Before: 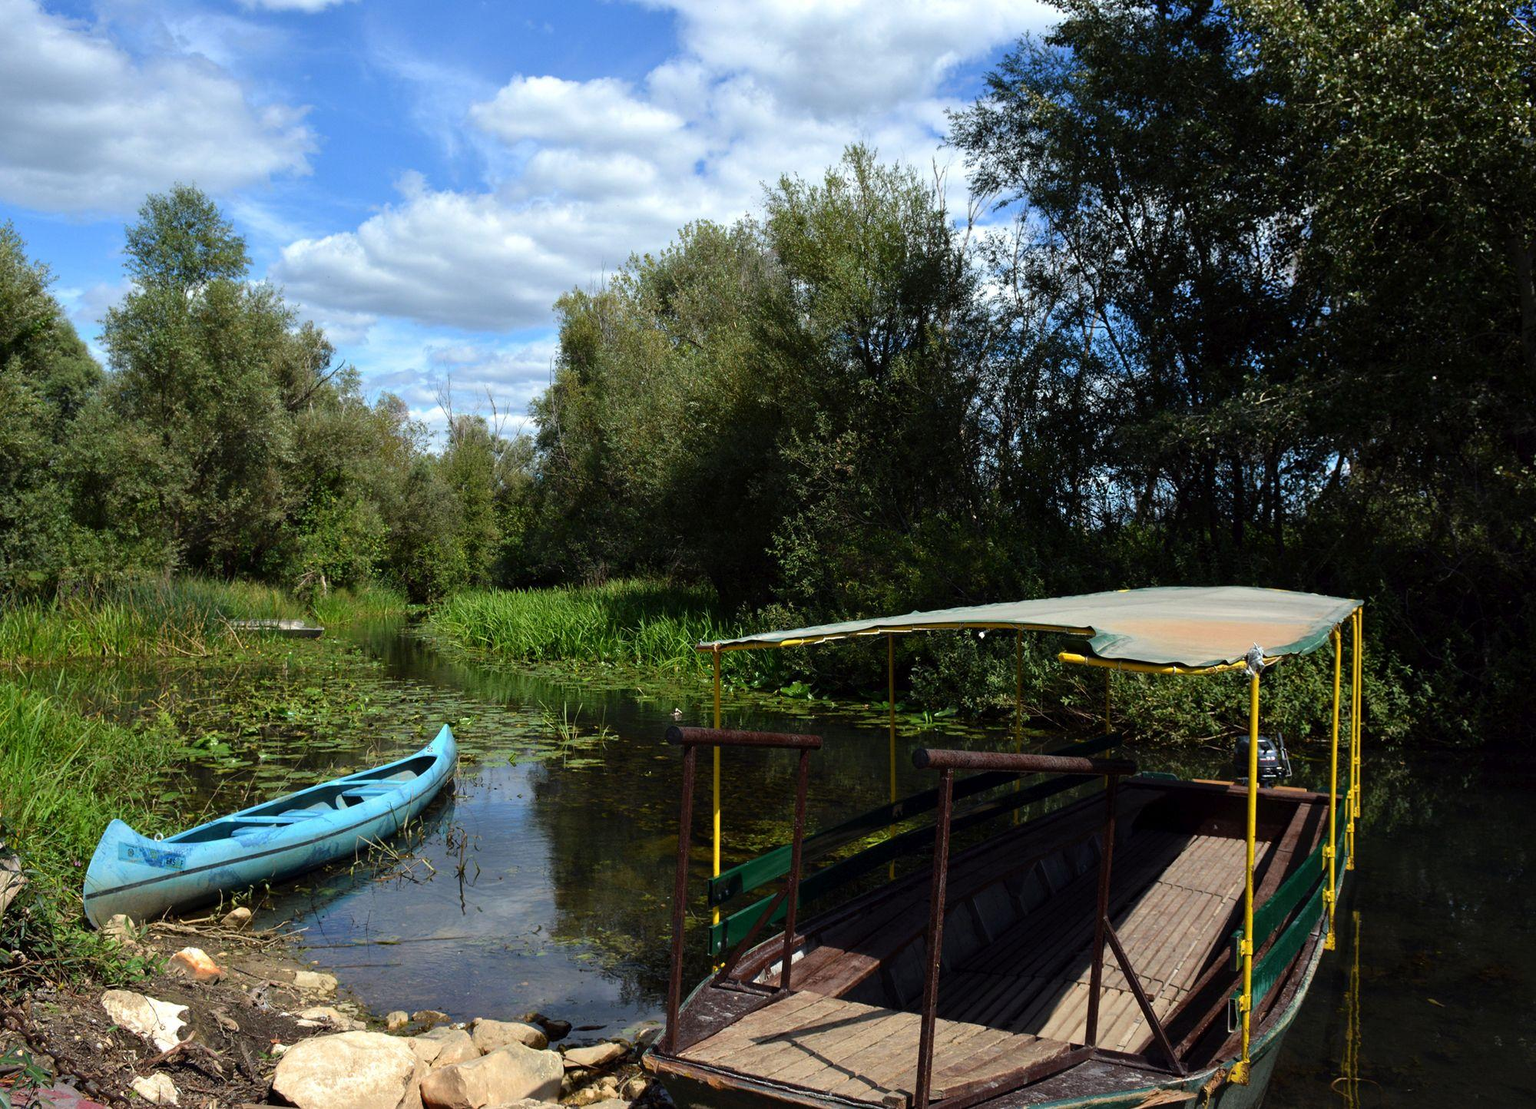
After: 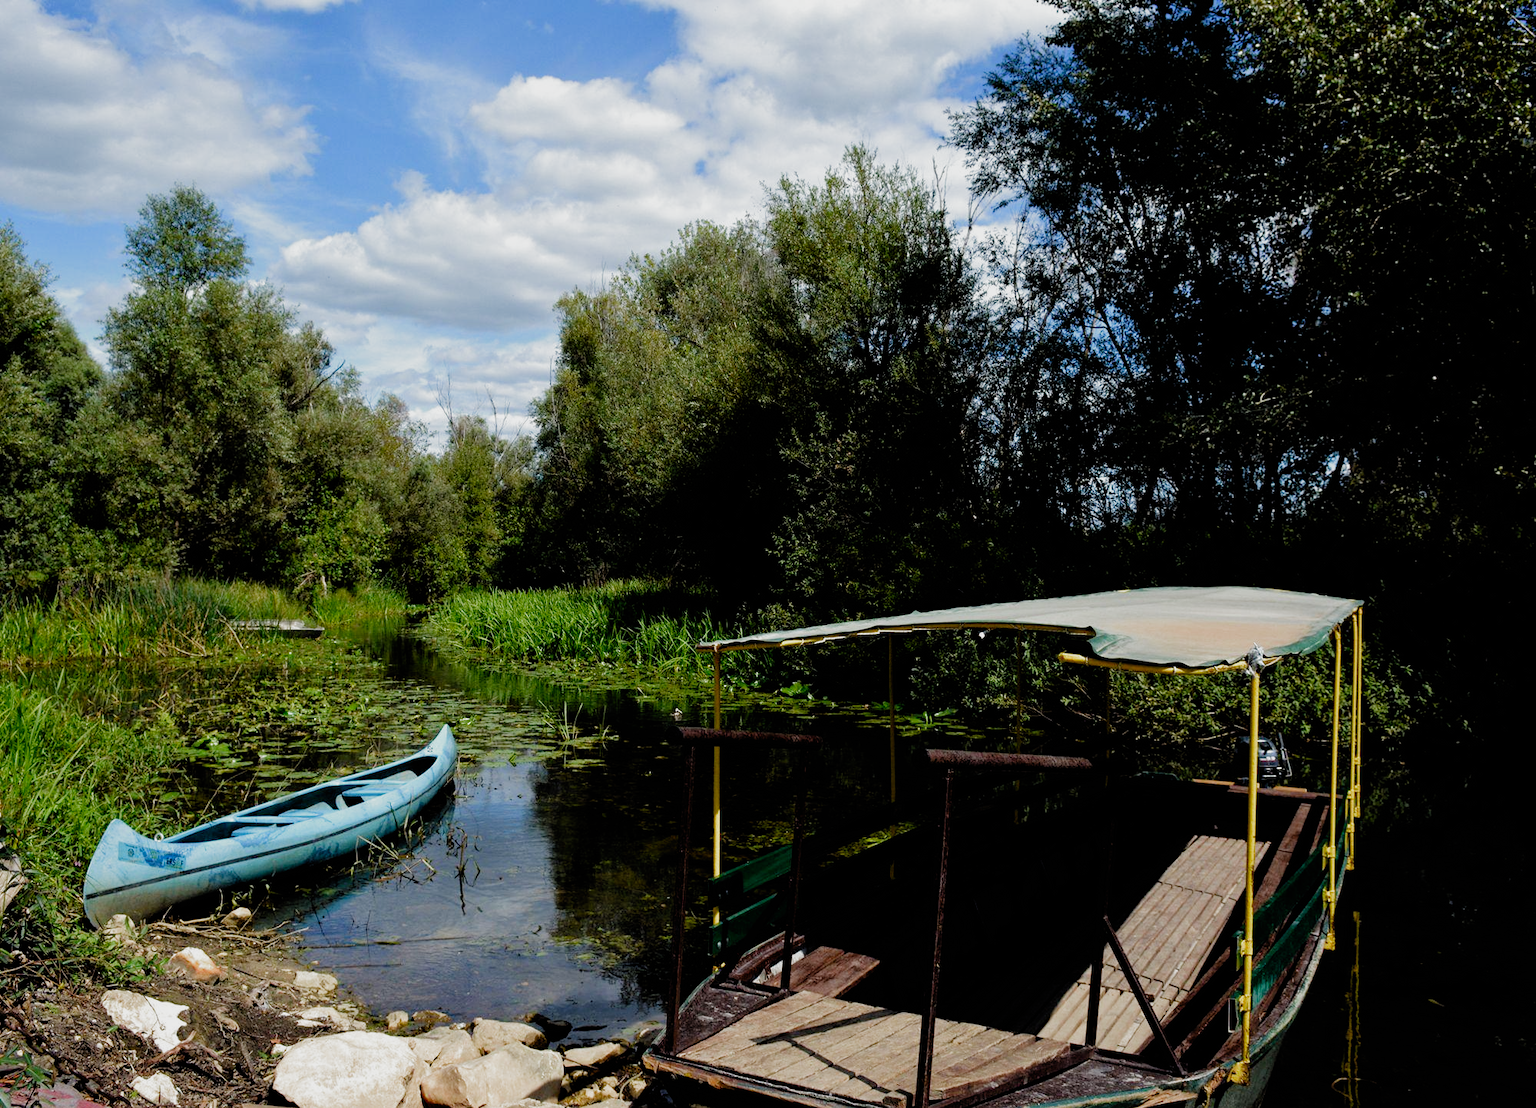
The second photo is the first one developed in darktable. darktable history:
filmic rgb: black relative exposure -4.91 EV, white relative exposure 2.84 EV, hardness 3.7, add noise in highlights 0.002, preserve chrominance no, color science v3 (2019), use custom middle-gray values true, contrast in highlights soft
